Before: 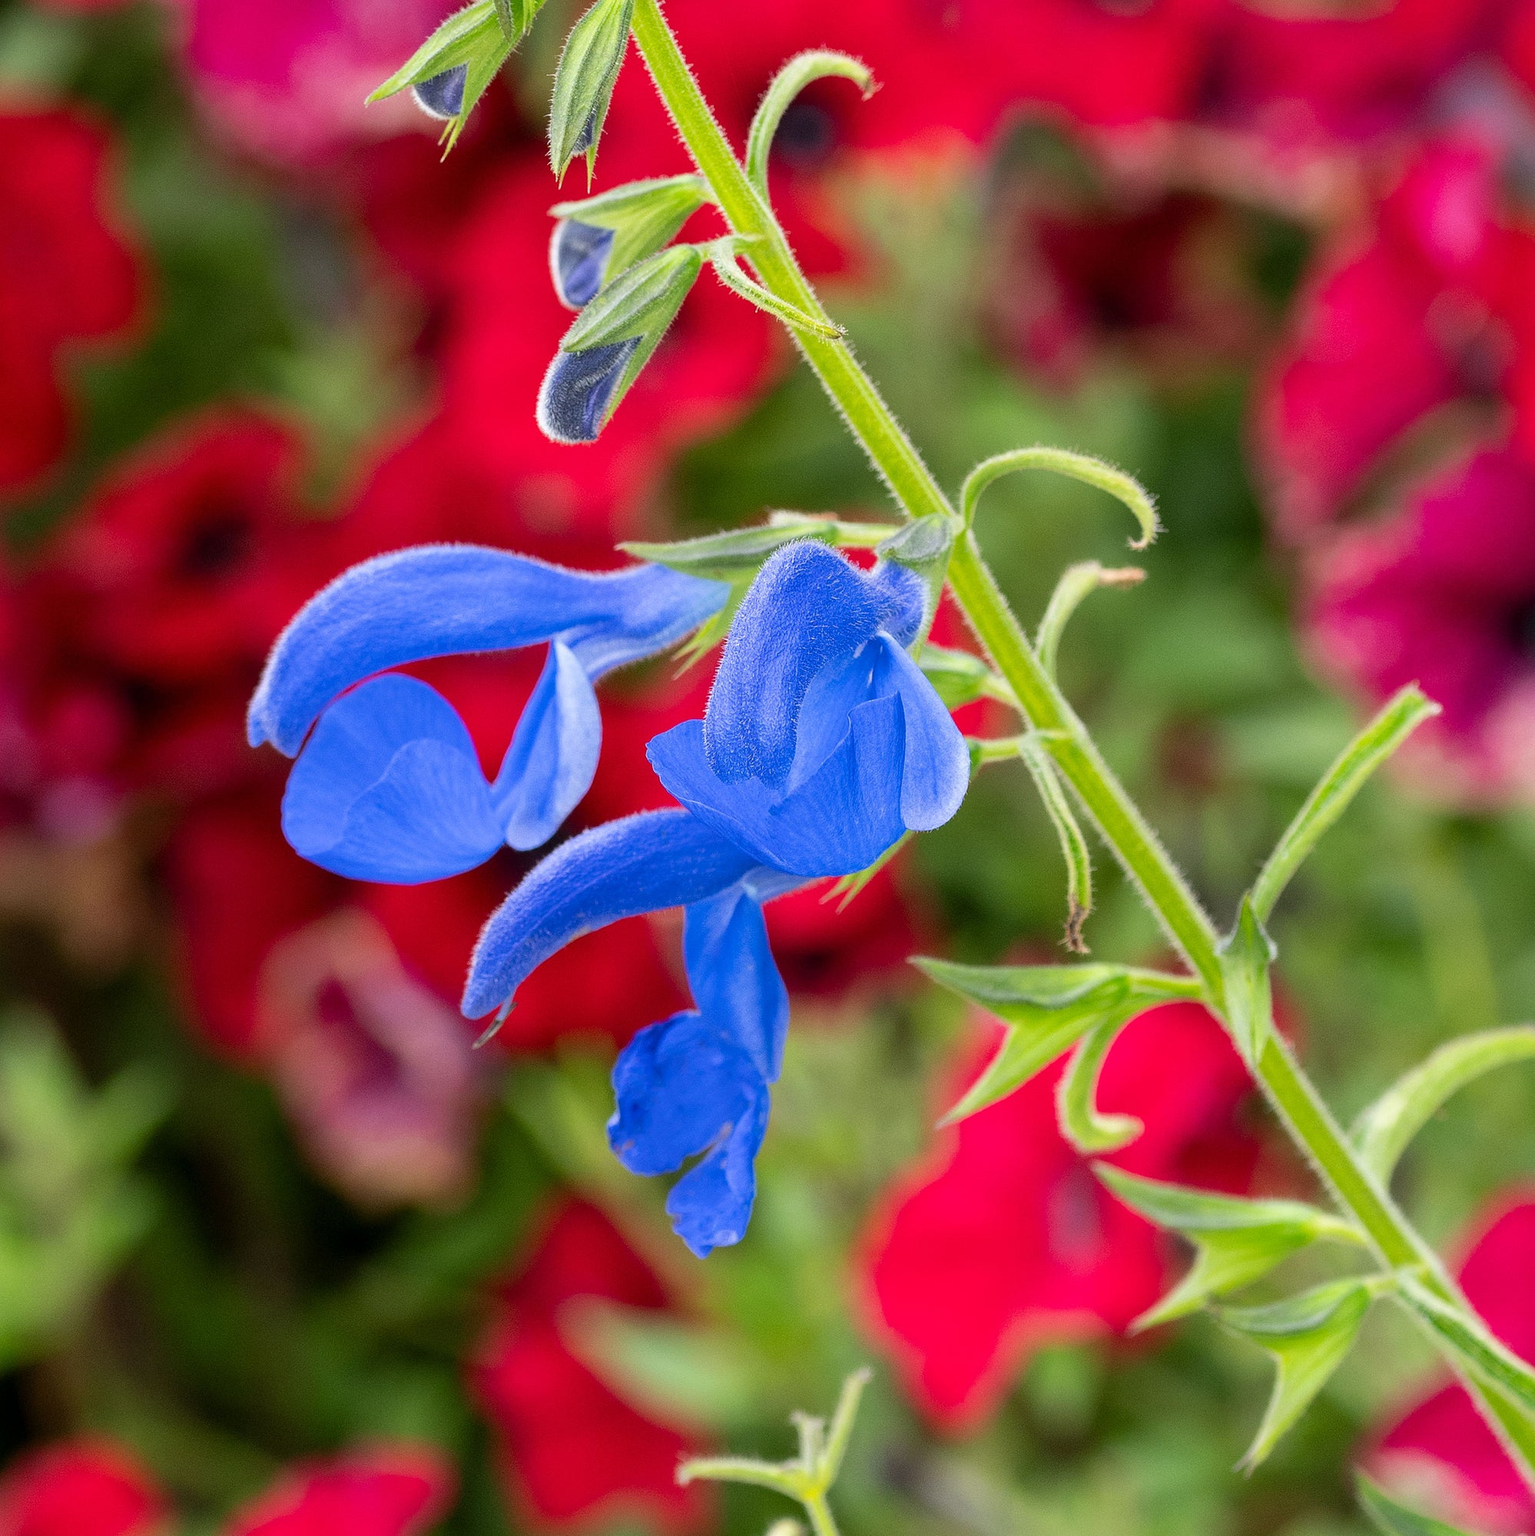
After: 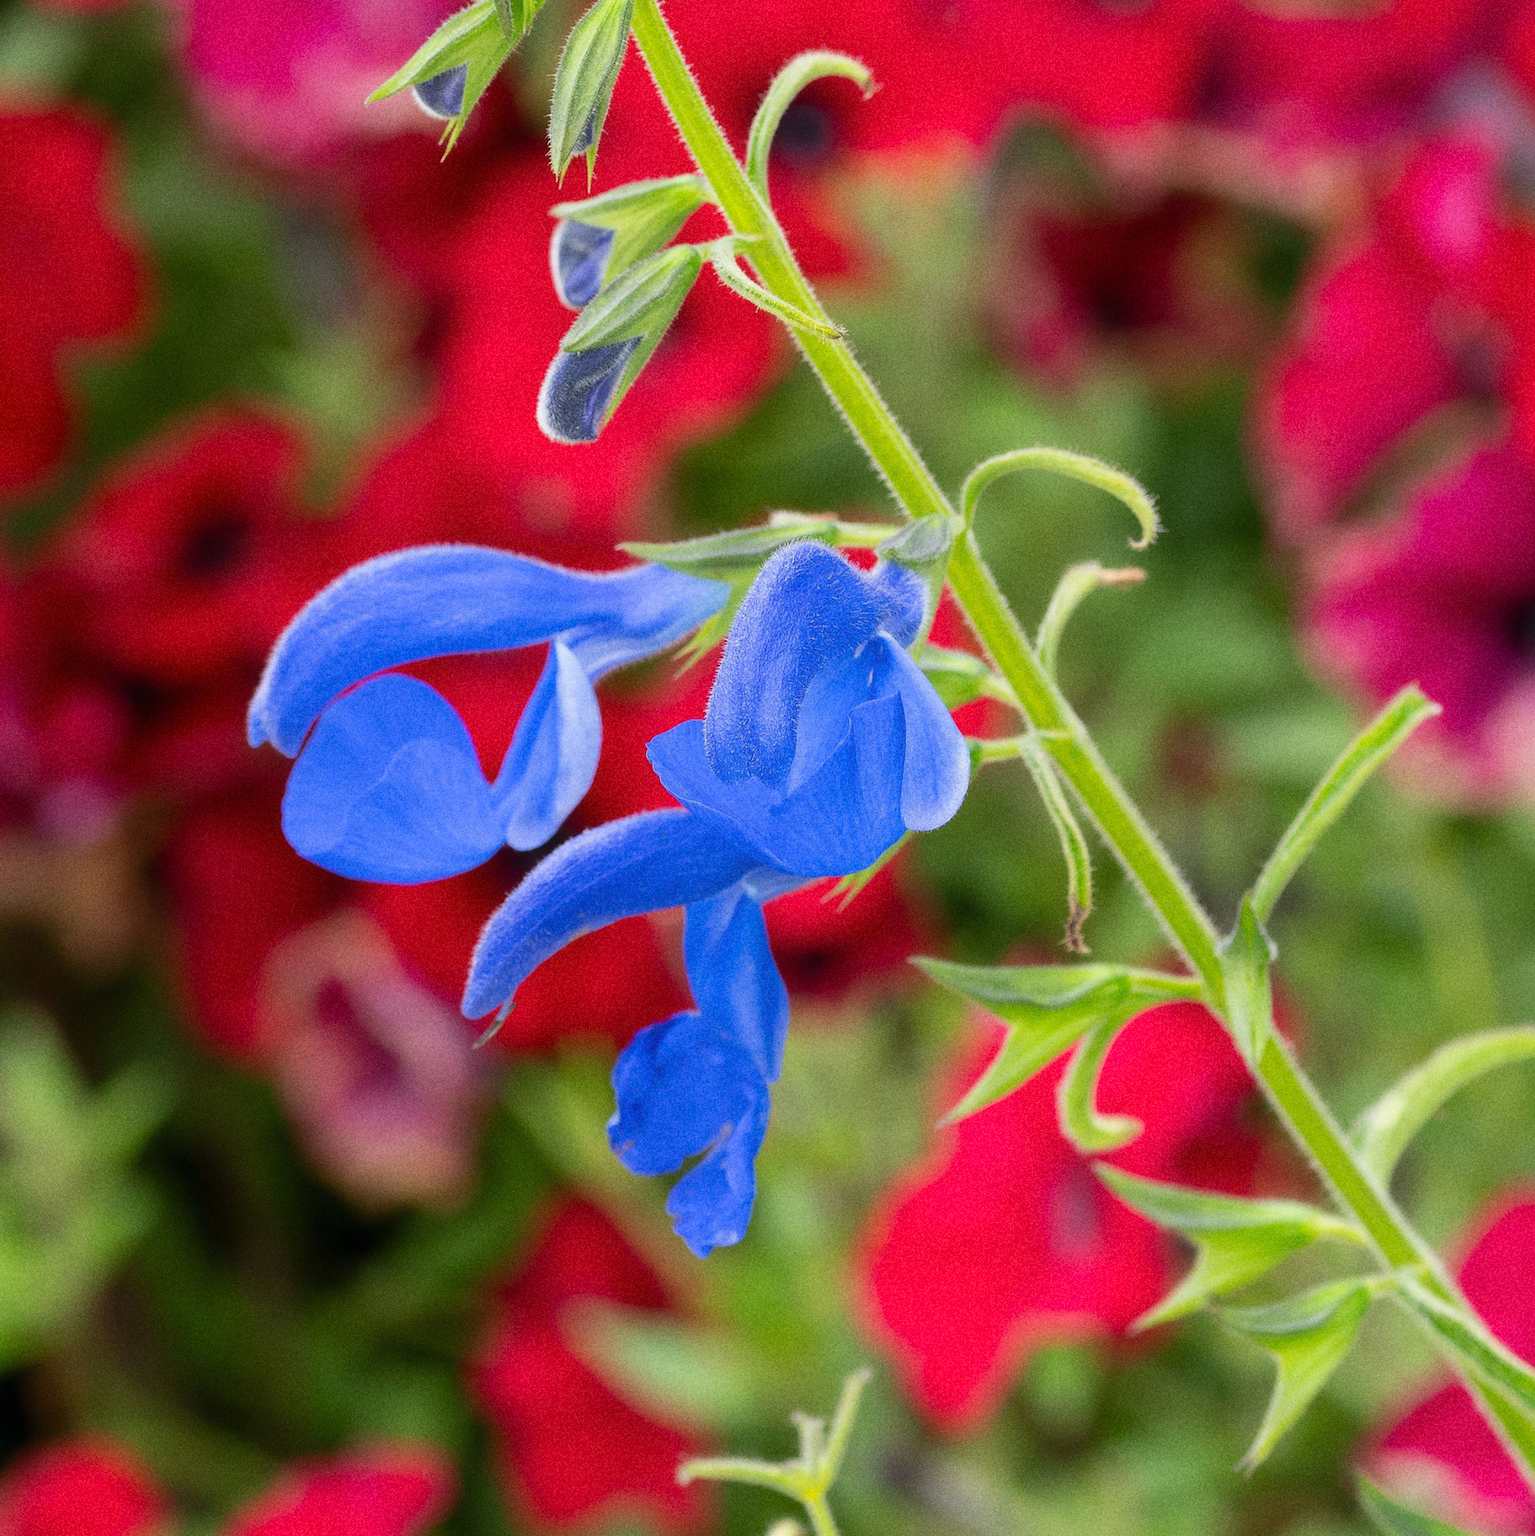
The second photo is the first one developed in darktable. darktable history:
grain: strength 26%
contrast equalizer: octaves 7, y [[0.502, 0.505, 0.512, 0.529, 0.564, 0.588], [0.5 ×6], [0.502, 0.505, 0.512, 0.529, 0.564, 0.588], [0, 0.001, 0.001, 0.004, 0.008, 0.011], [0, 0.001, 0.001, 0.004, 0.008, 0.011]], mix -1
